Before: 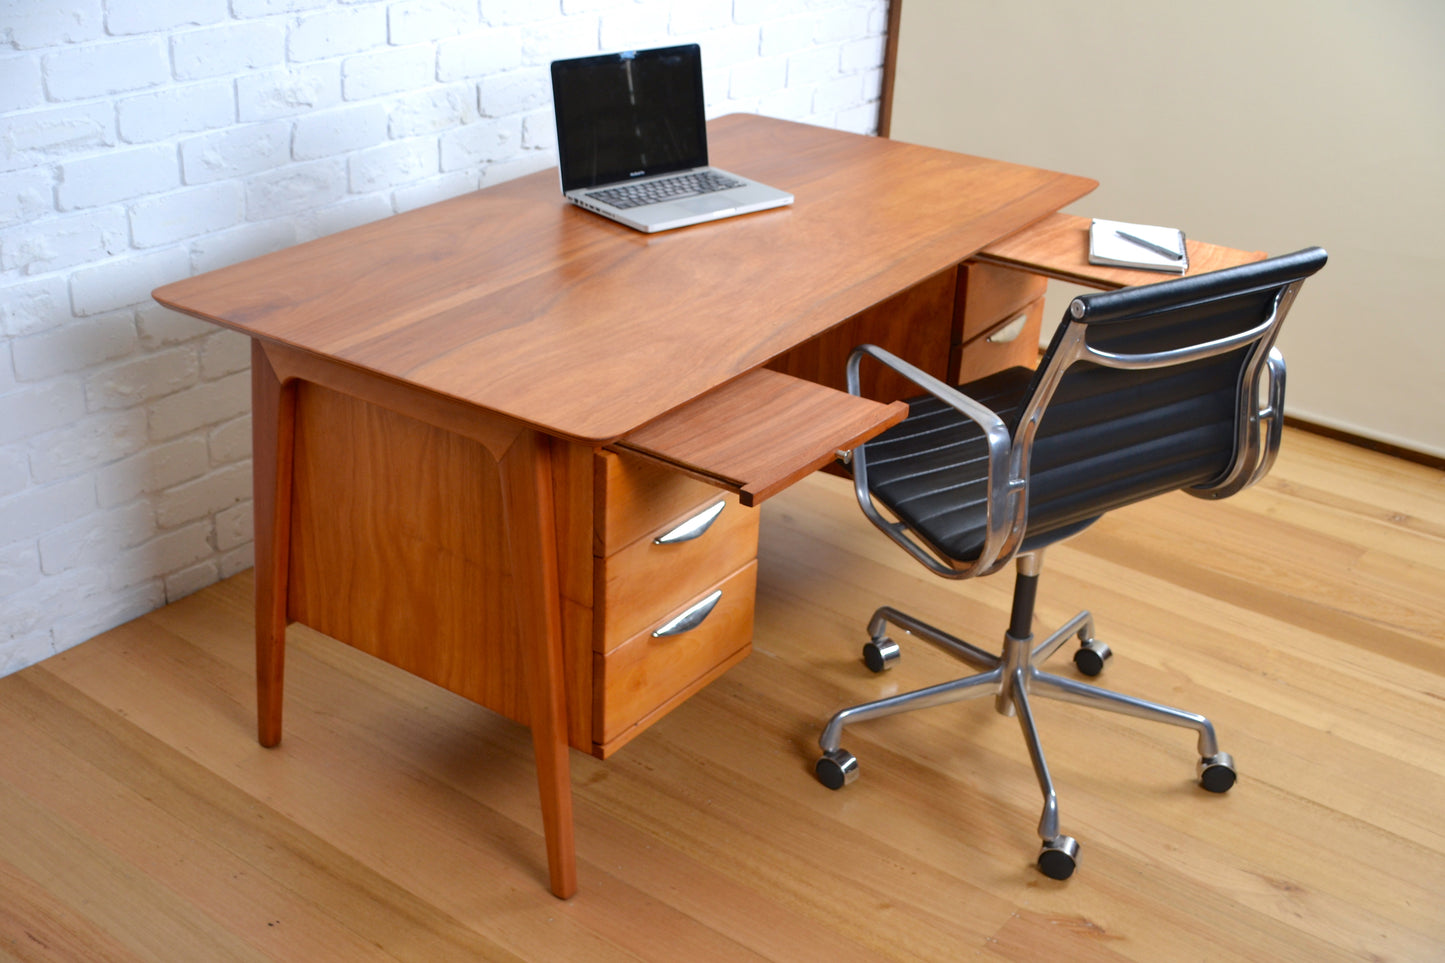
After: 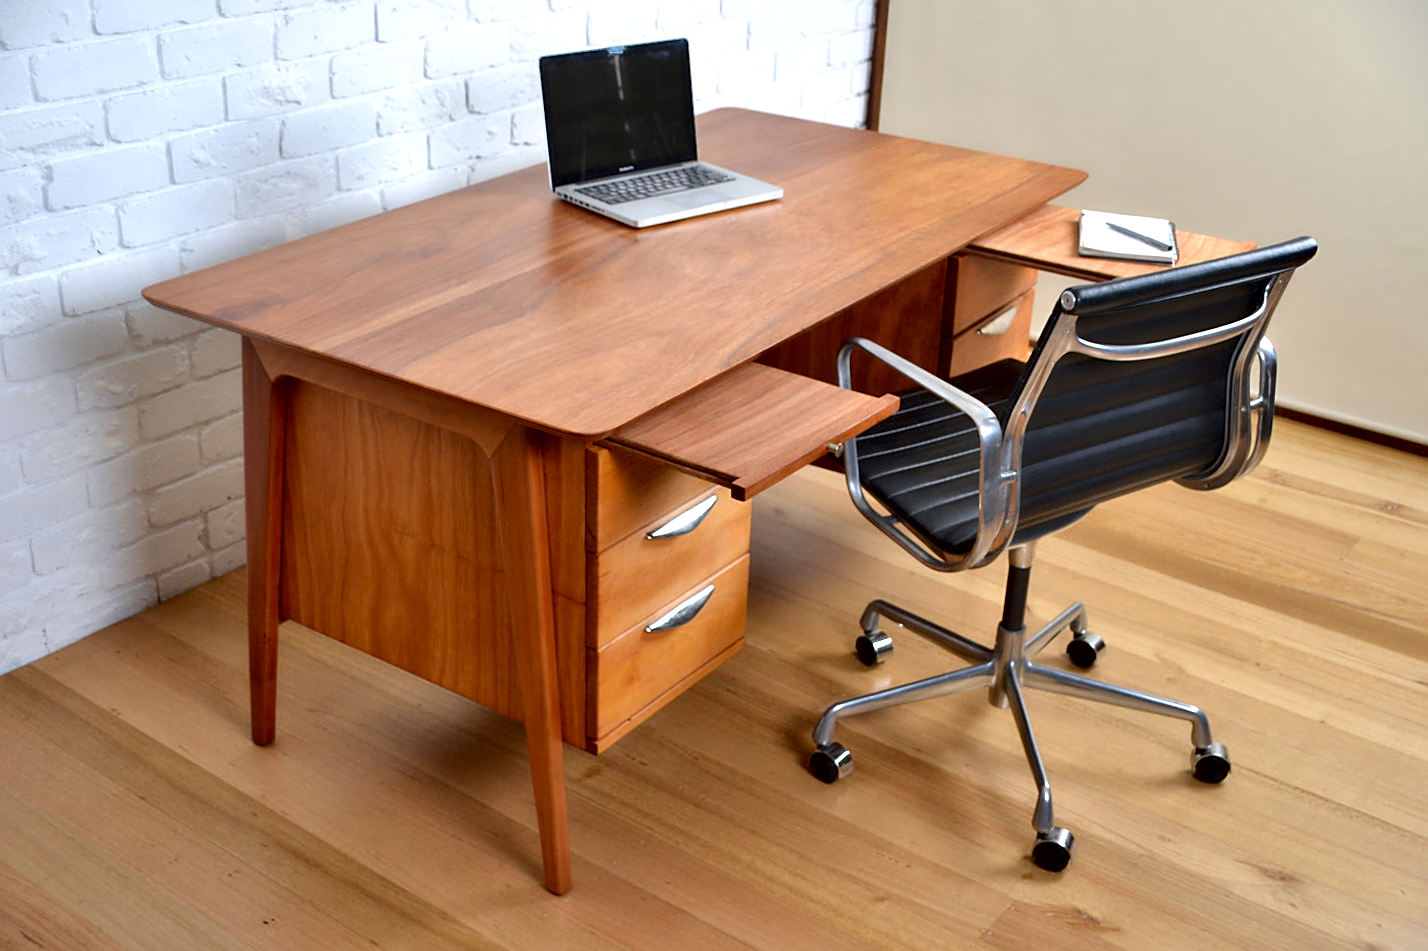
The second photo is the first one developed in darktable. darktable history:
local contrast: mode bilateral grid, contrast 20, coarseness 50, detail 120%, midtone range 0.2
contrast equalizer: y [[0.514, 0.573, 0.581, 0.508, 0.5, 0.5], [0.5 ×6], [0.5 ×6], [0 ×6], [0 ×6]]
rotate and perspective: rotation -0.45°, automatic cropping original format, crop left 0.008, crop right 0.992, crop top 0.012, crop bottom 0.988
sharpen: on, module defaults
